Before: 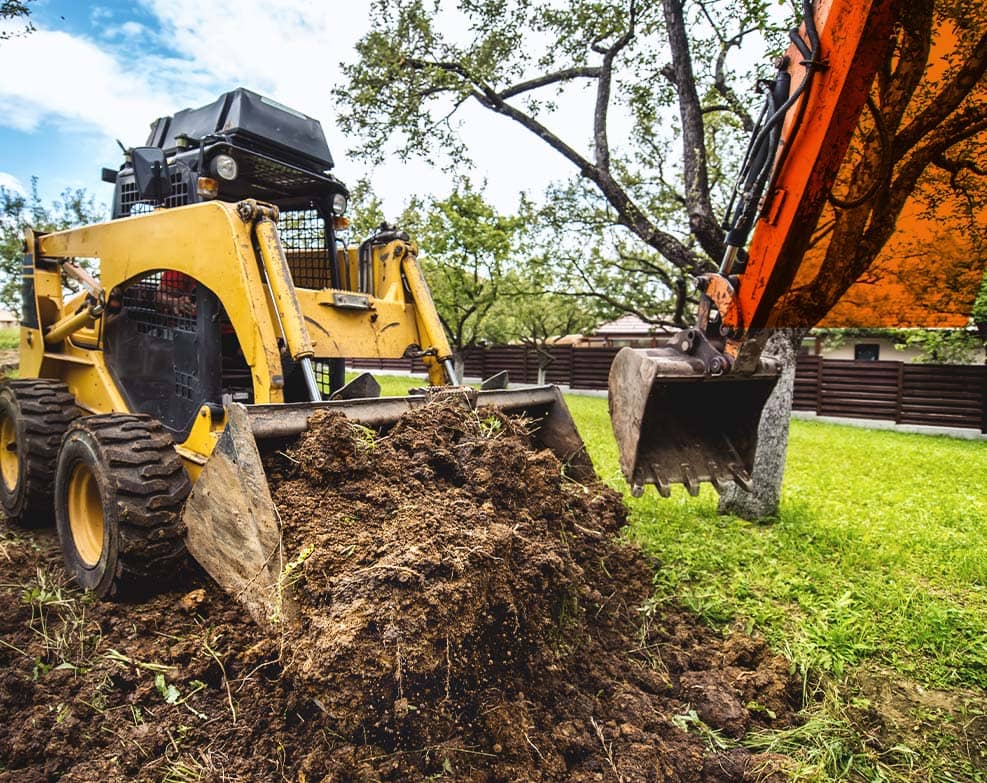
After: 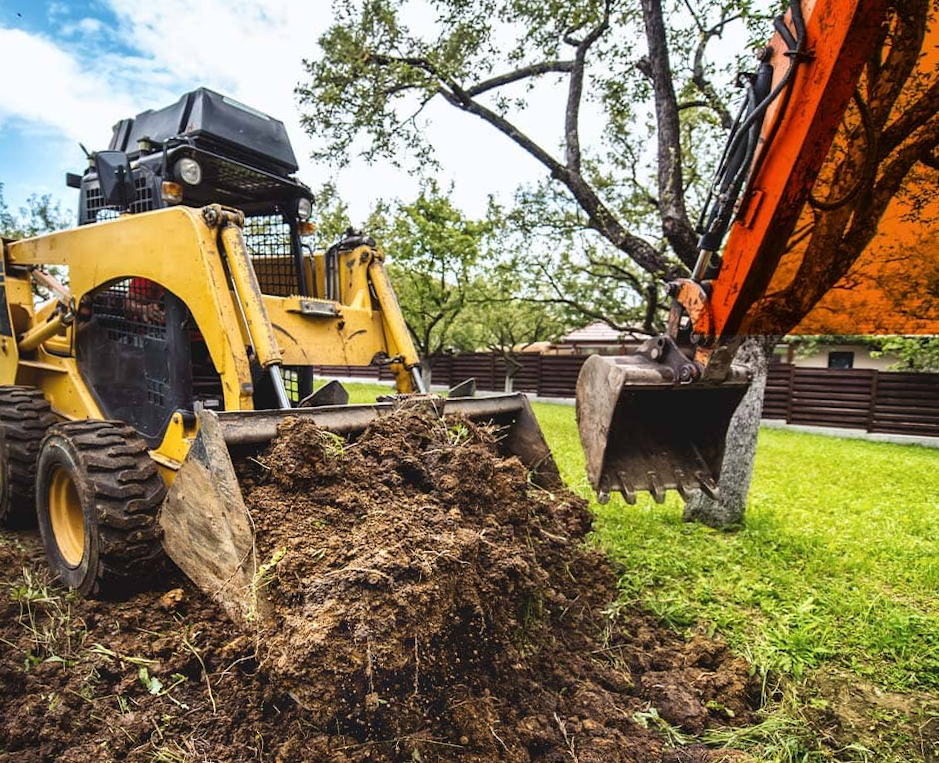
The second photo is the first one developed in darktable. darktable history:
rotate and perspective: rotation 0.074°, lens shift (vertical) 0.096, lens shift (horizontal) -0.041, crop left 0.043, crop right 0.952, crop top 0.024, crop bottom 0.979
